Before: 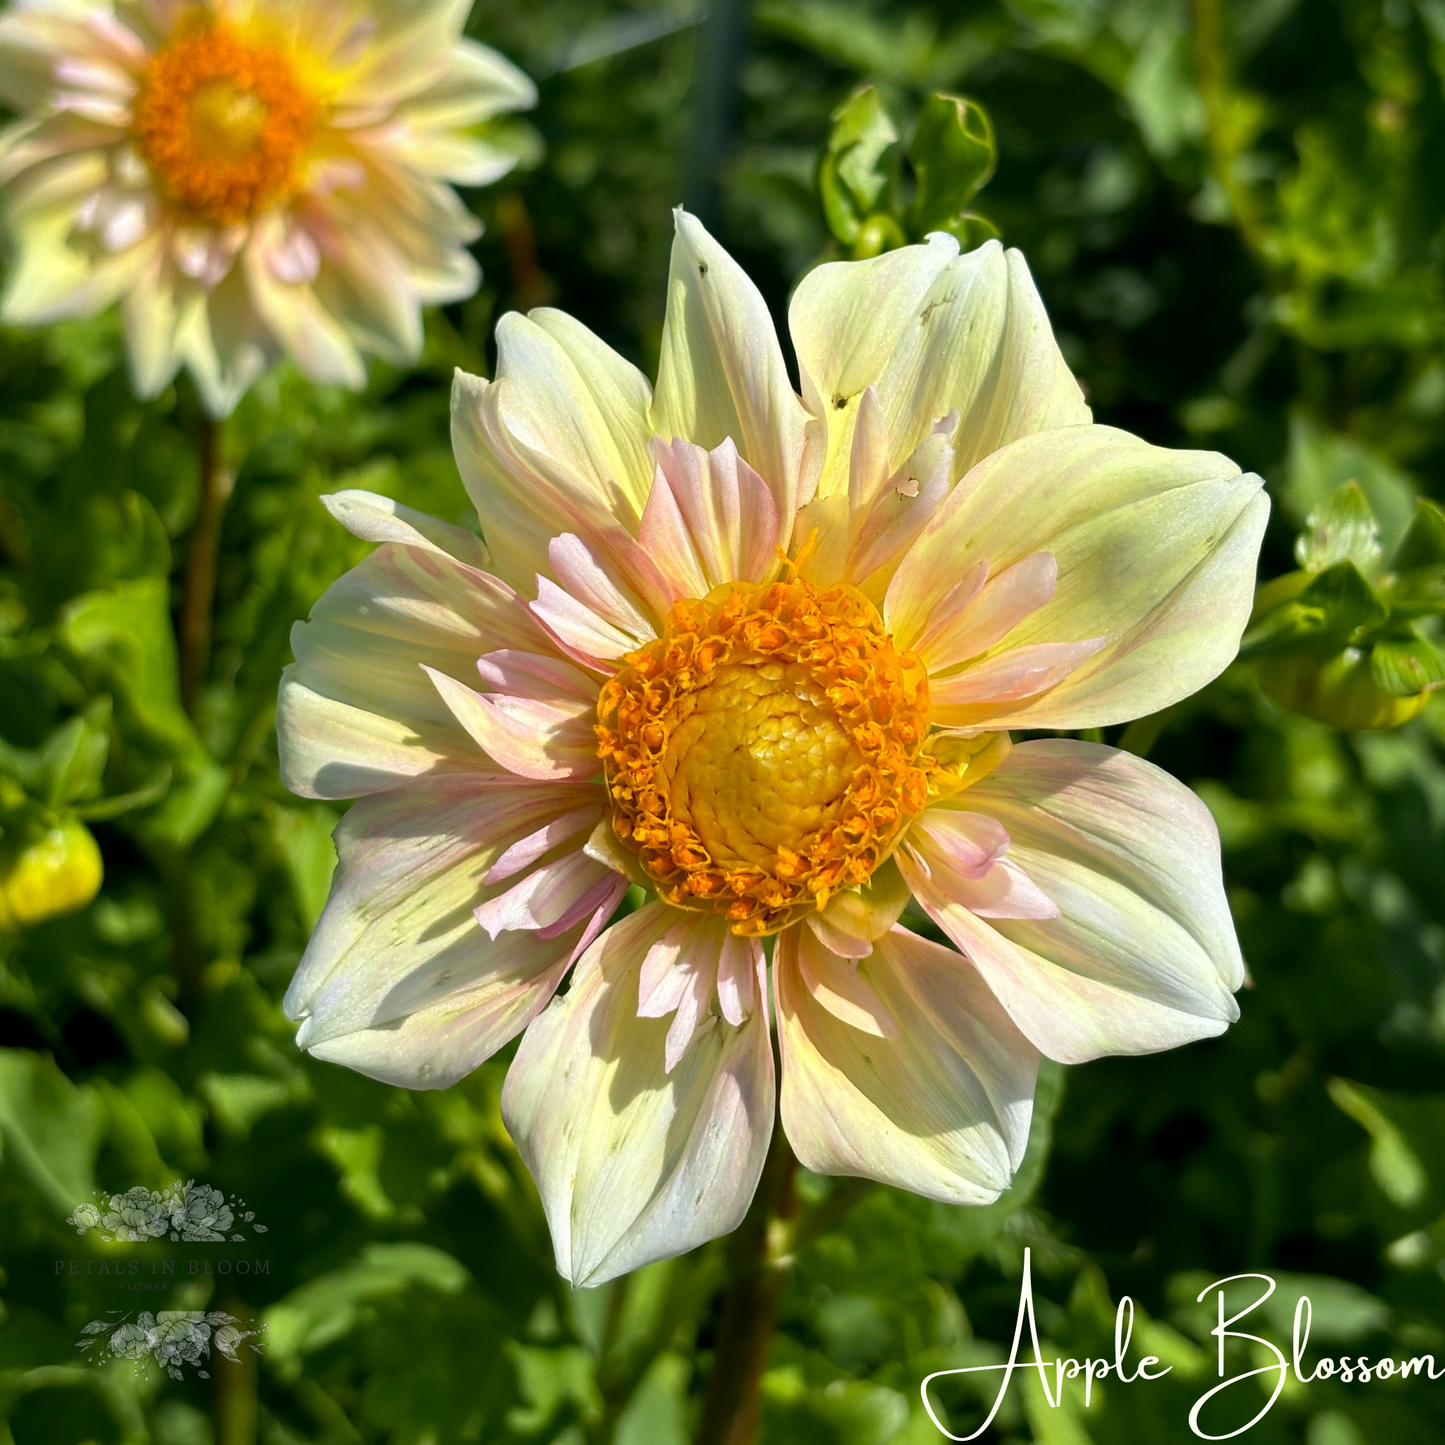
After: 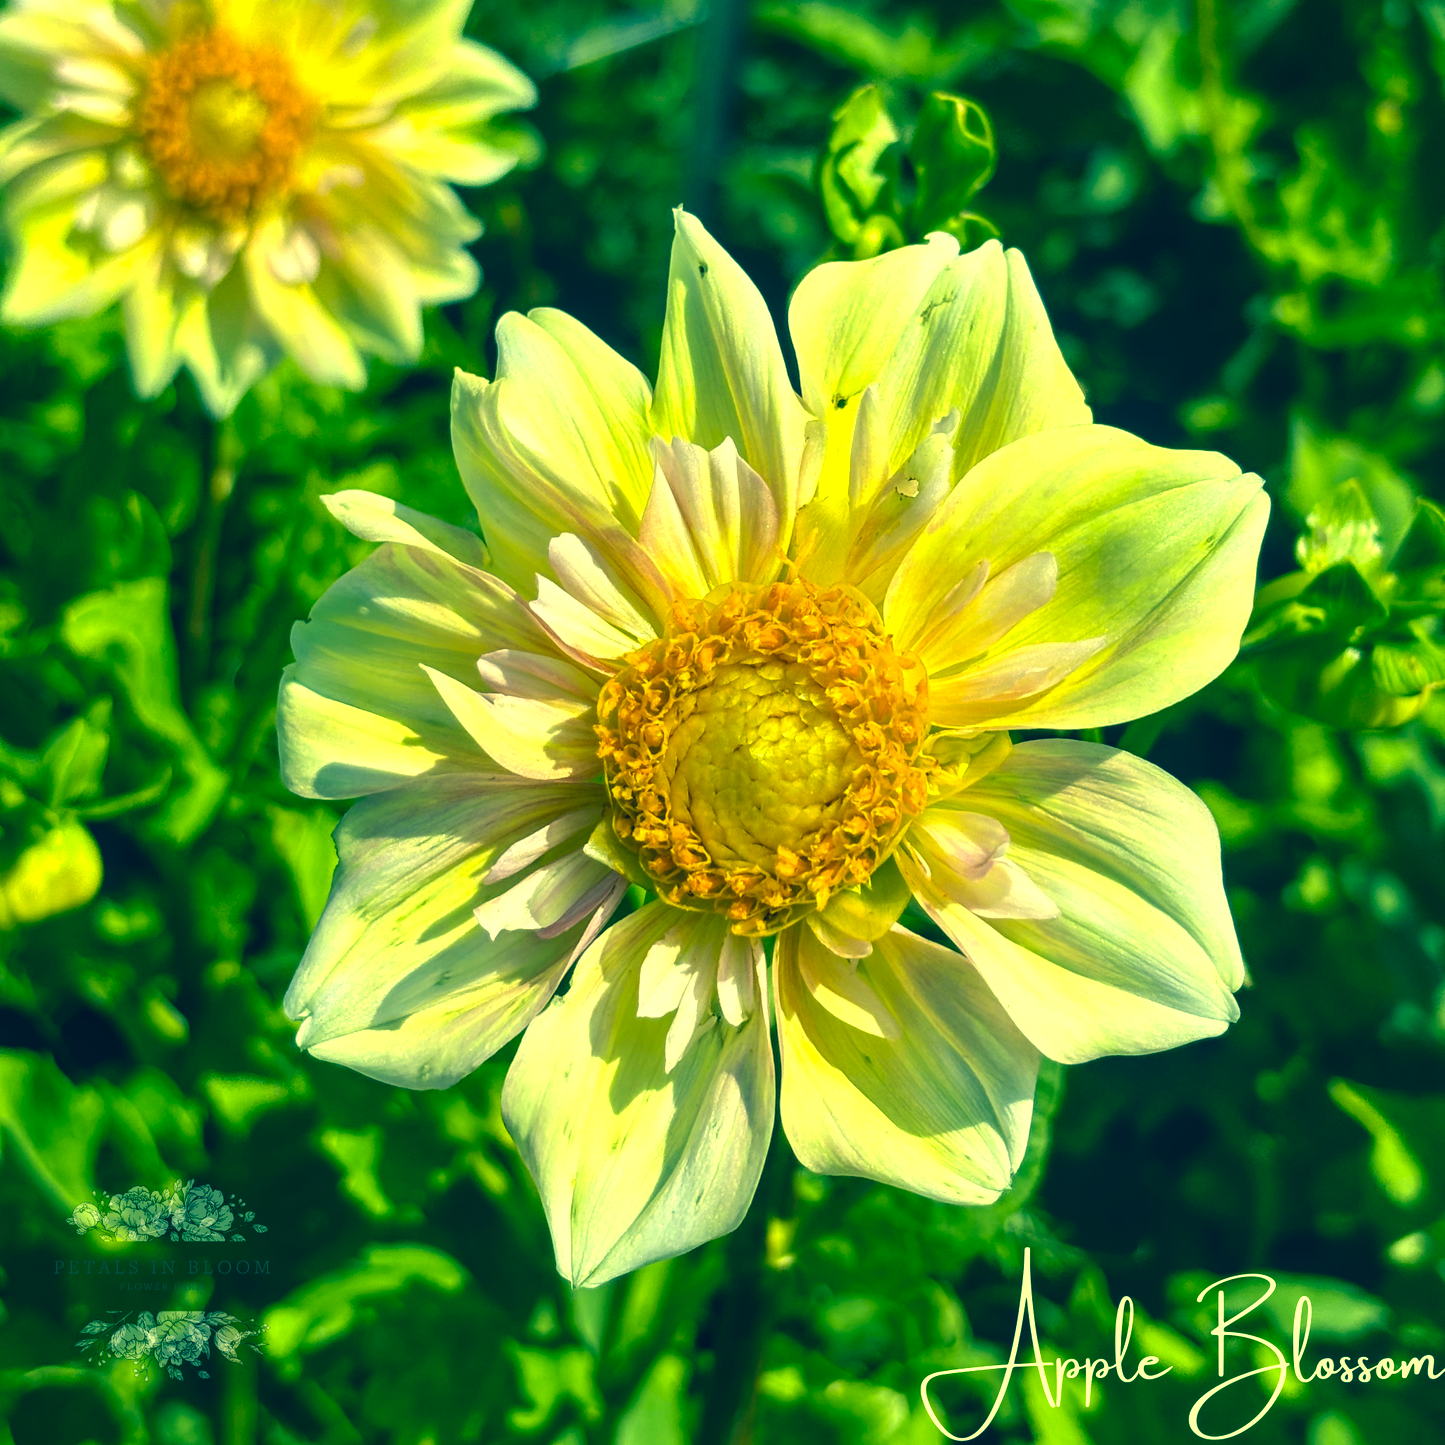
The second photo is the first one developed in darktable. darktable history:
color correction: highlights a* -15.58, highlights b* 40, shadows a* -40, shadows b* -26.18
exposure: black level correction 0.001, exposure 0.5 EV, compensate exposure bias true, compensate highlight preservation false
color balance: mode lift, gamma, gain (sRGB)
local contrast: on, module defaults
